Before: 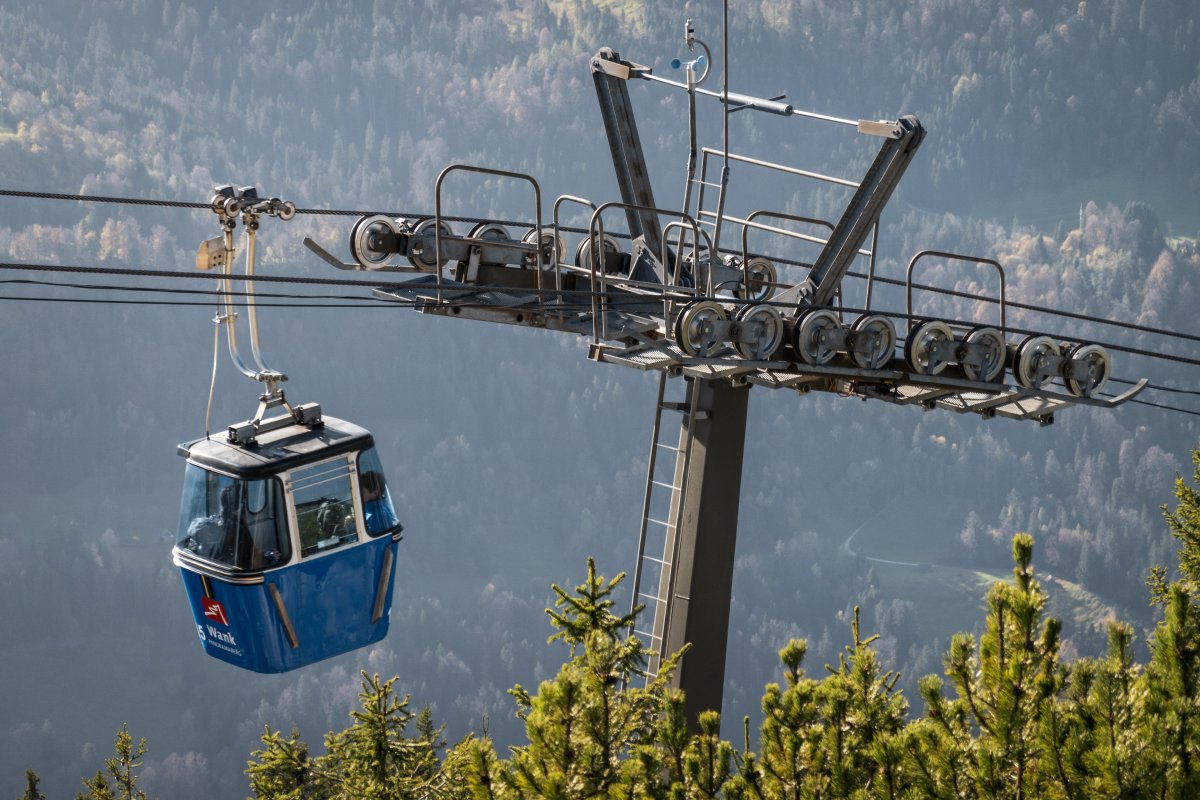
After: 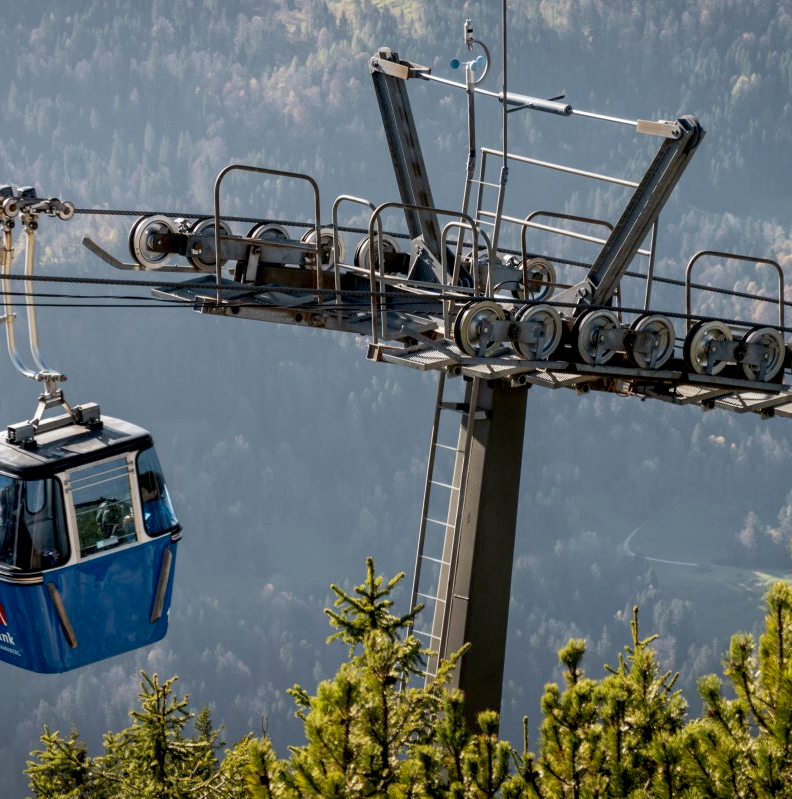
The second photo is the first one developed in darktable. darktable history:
crop and rotate: left 18.442%, right 15.508%
exposure: black level correction 0.011, compensate highlight preservation false
shadows and highlights: shadows 25, highlights -25
